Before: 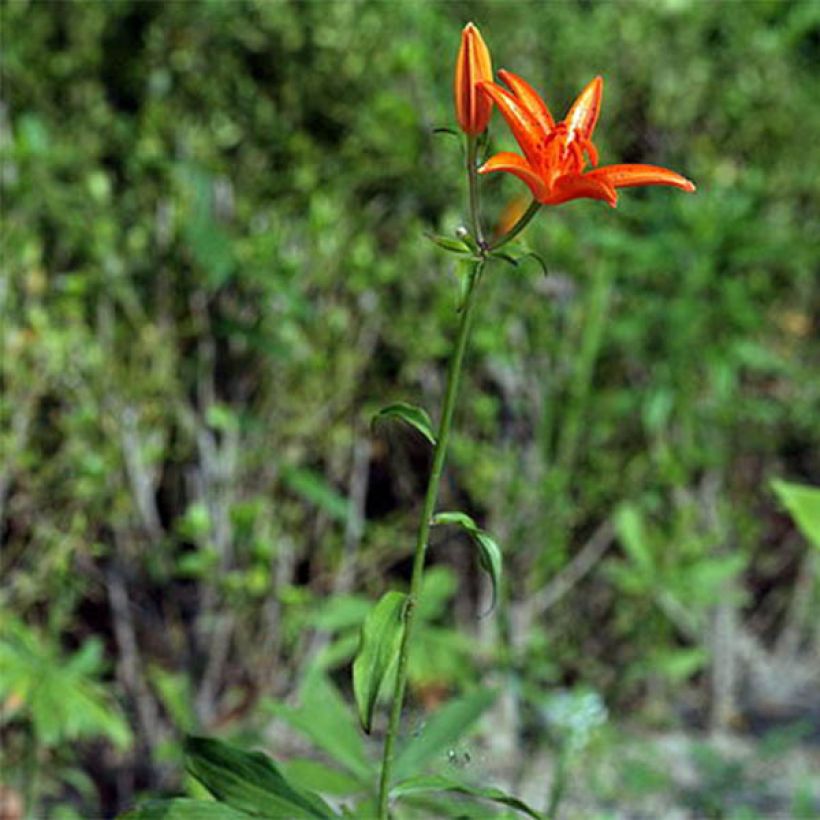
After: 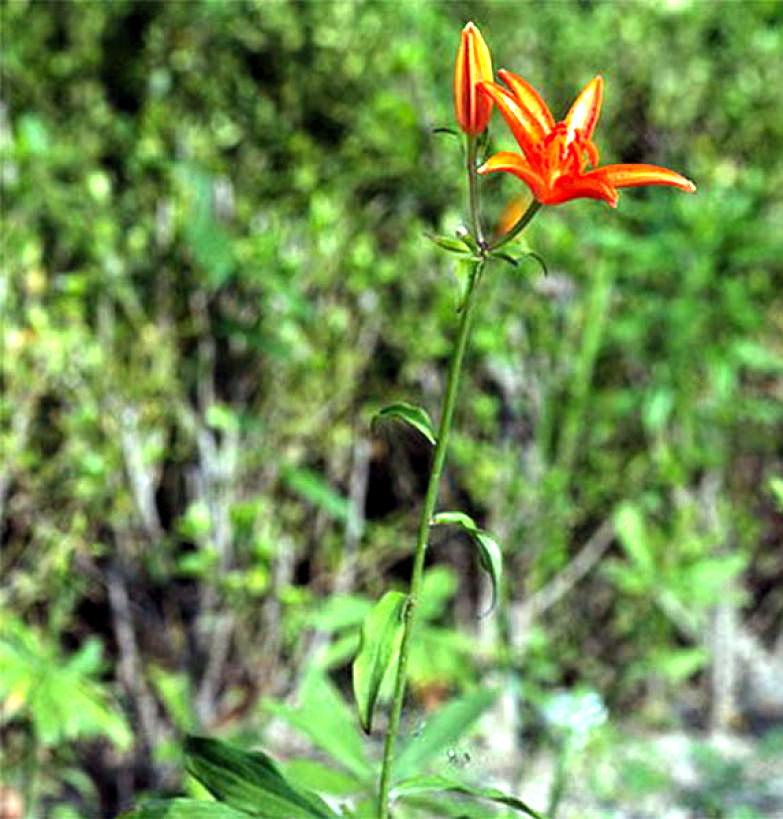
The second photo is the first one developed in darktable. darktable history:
levels: levels [0.012, 0.367, 0.697]
crop: right 4.446%, bottom 0.048%
